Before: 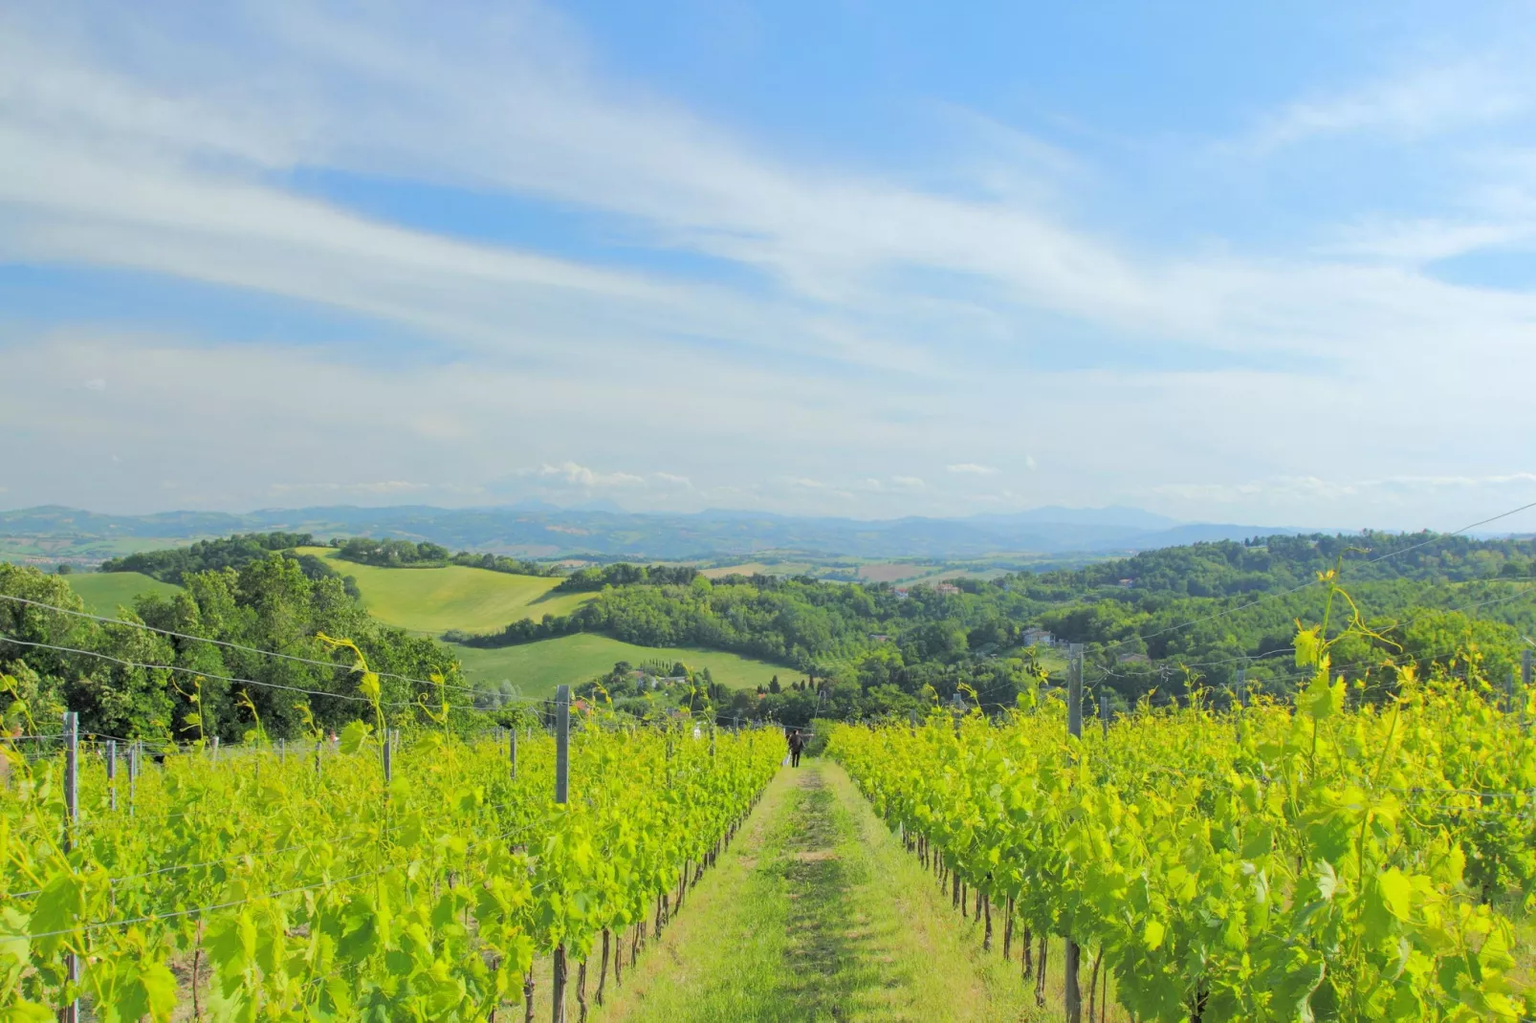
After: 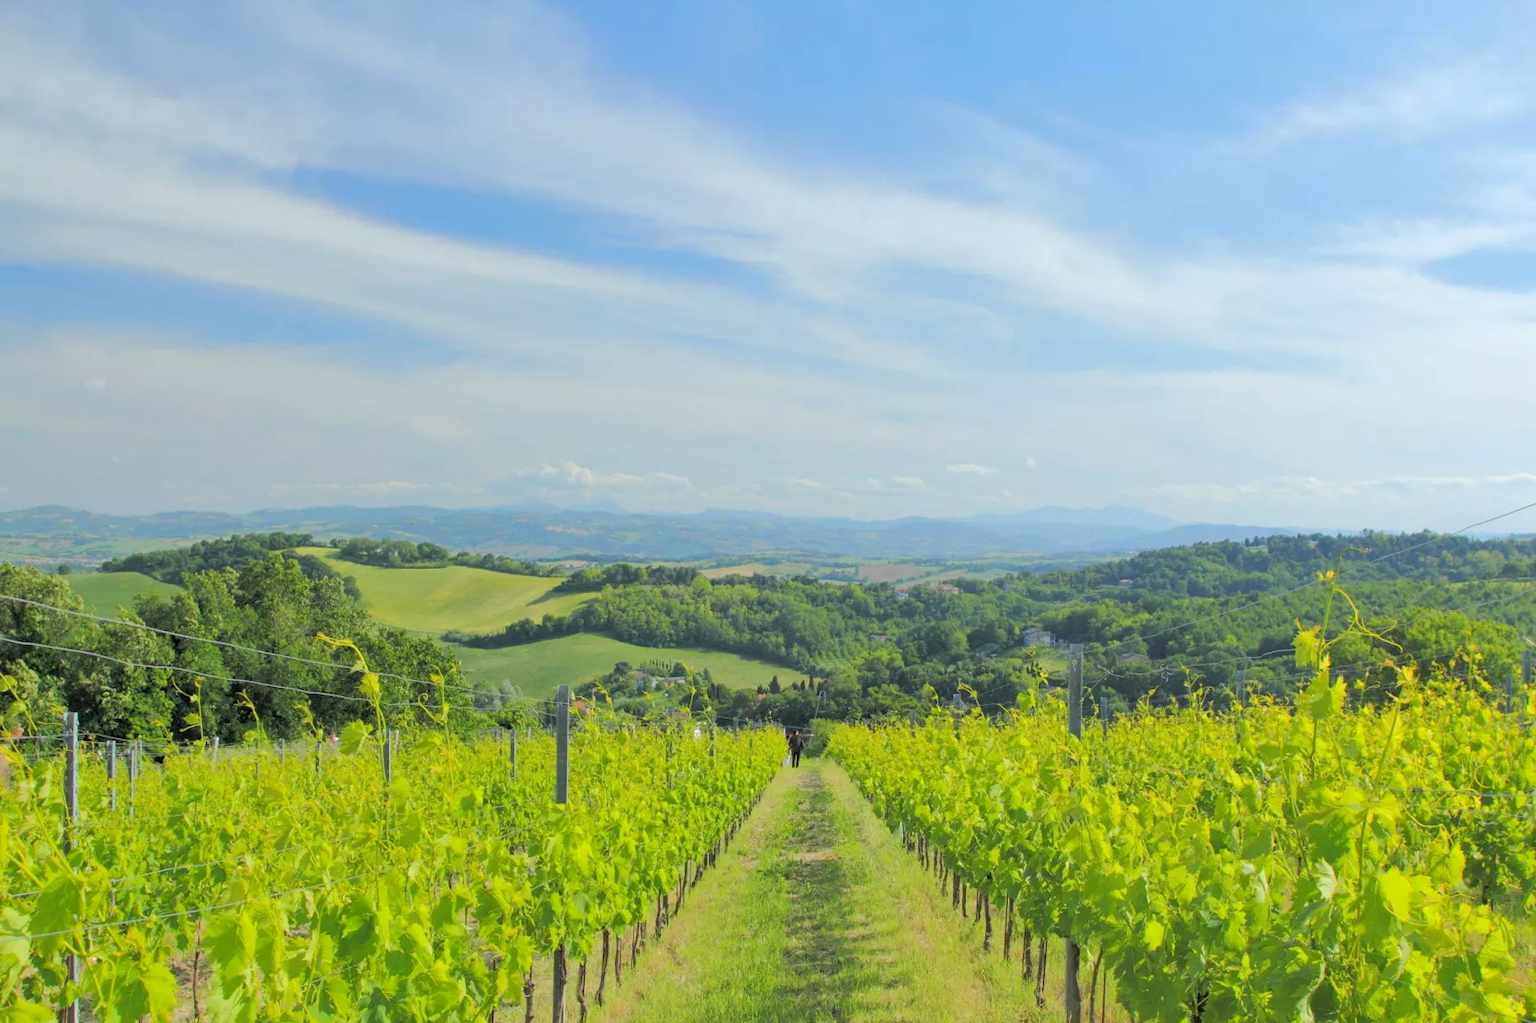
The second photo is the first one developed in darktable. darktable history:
shadows and highlights: shadows 37.24, highlights -28.08, soften with gaussian
